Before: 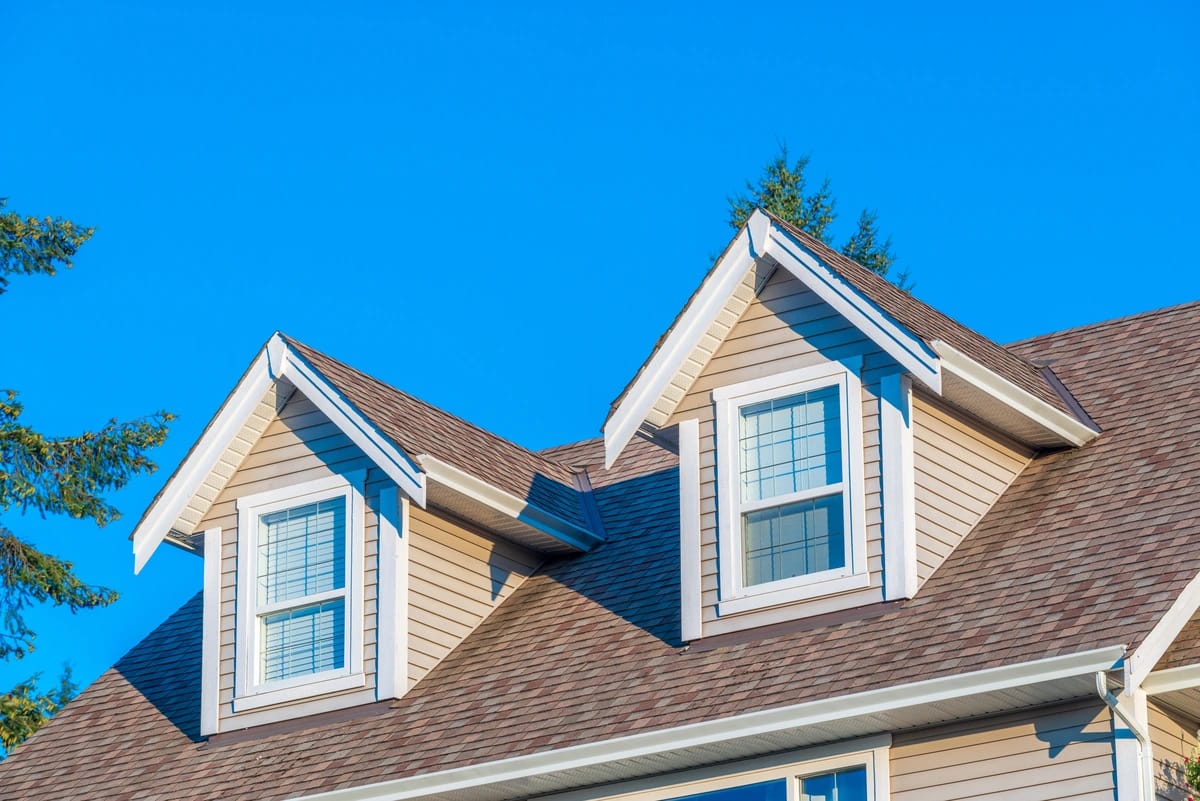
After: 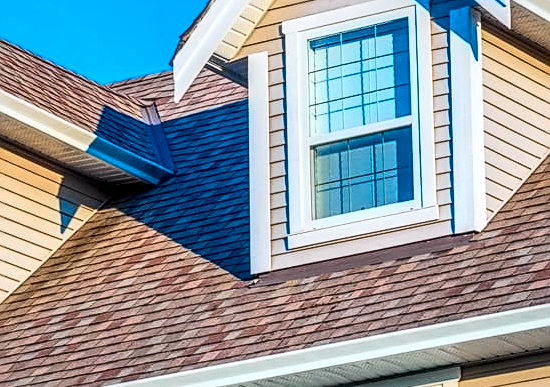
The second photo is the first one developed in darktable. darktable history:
rgb levels: preserve colors max RGB
local contrast: detail 140%
tone curve: curves: ch0 [(0, 0.003) (0.044, 0.025) (0.12, 0.089) (0.197, 0.168) (0.281, 0.273) (0.468, 0.548) (0.583, 0.691) (0.701, 0.815) (0.86, 0.922) (1, 0.982)]; ch1 [(0, 0) (0.232, 0.214) (0.404, 0.376) (0.461, 0.425) (0.493, 0.481) (0.501, 0.5) (0.517, 0.524) (0.55, 0.585) (0.598, 0.651) (0.671, 0.735) (0.796, 0.85) (1, 1)]; ch2 [(0, 0) (0.249, 0.216) (0.357, 0.317) (0.448, 0.432) (0.478, 0.492) (0.498, 0.499) (0.517, 0.527) (0.537, 0.564) (0.569, 0.617) (0.61, 0.659) (0.706, 0.75) (0.808, 0.809) (0.991, 0.968)], color space Lab, independent channels, preserve colors none
sharpen: on, module defaults
white balance: red 0.976, blue 1.04
shadows and highlights: soften with gaussian
contrast equalizer: y [[0.5 ×6], [0.5 ×6], [0.5 ×6], [0 ×6], [0, 0, 0, 0.581, 0.011, 0]]
crop: left 35.976%, top 45.819%, right 18.162%, bottom 5.807%
